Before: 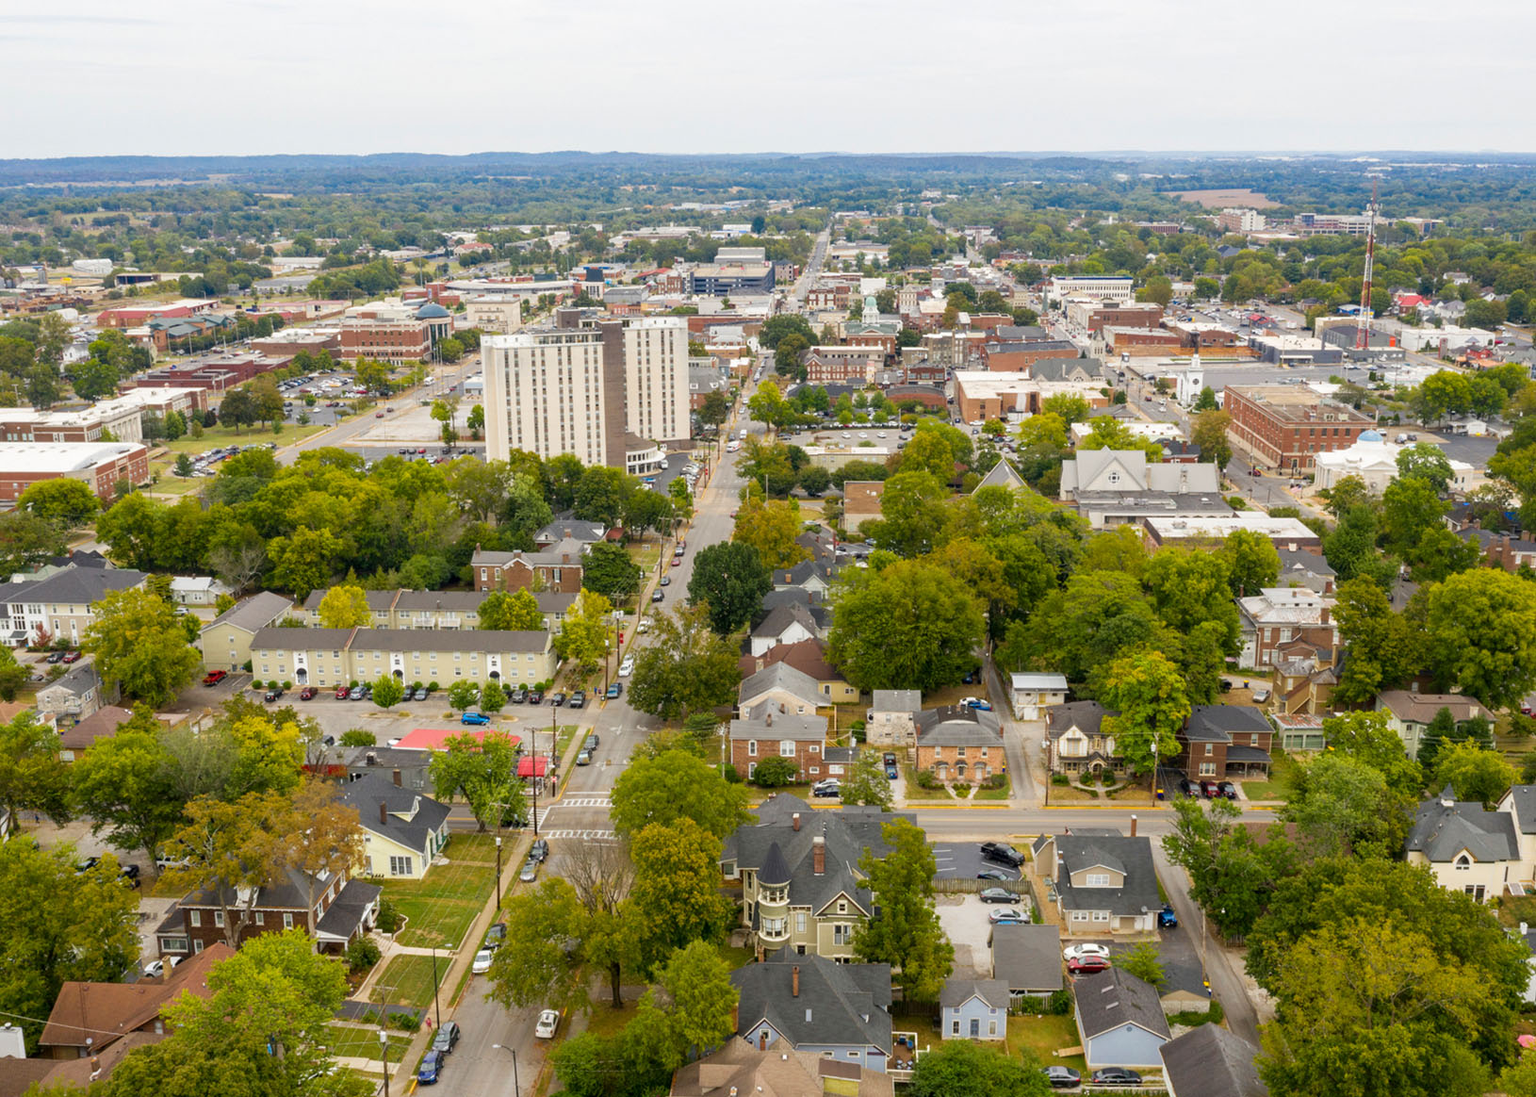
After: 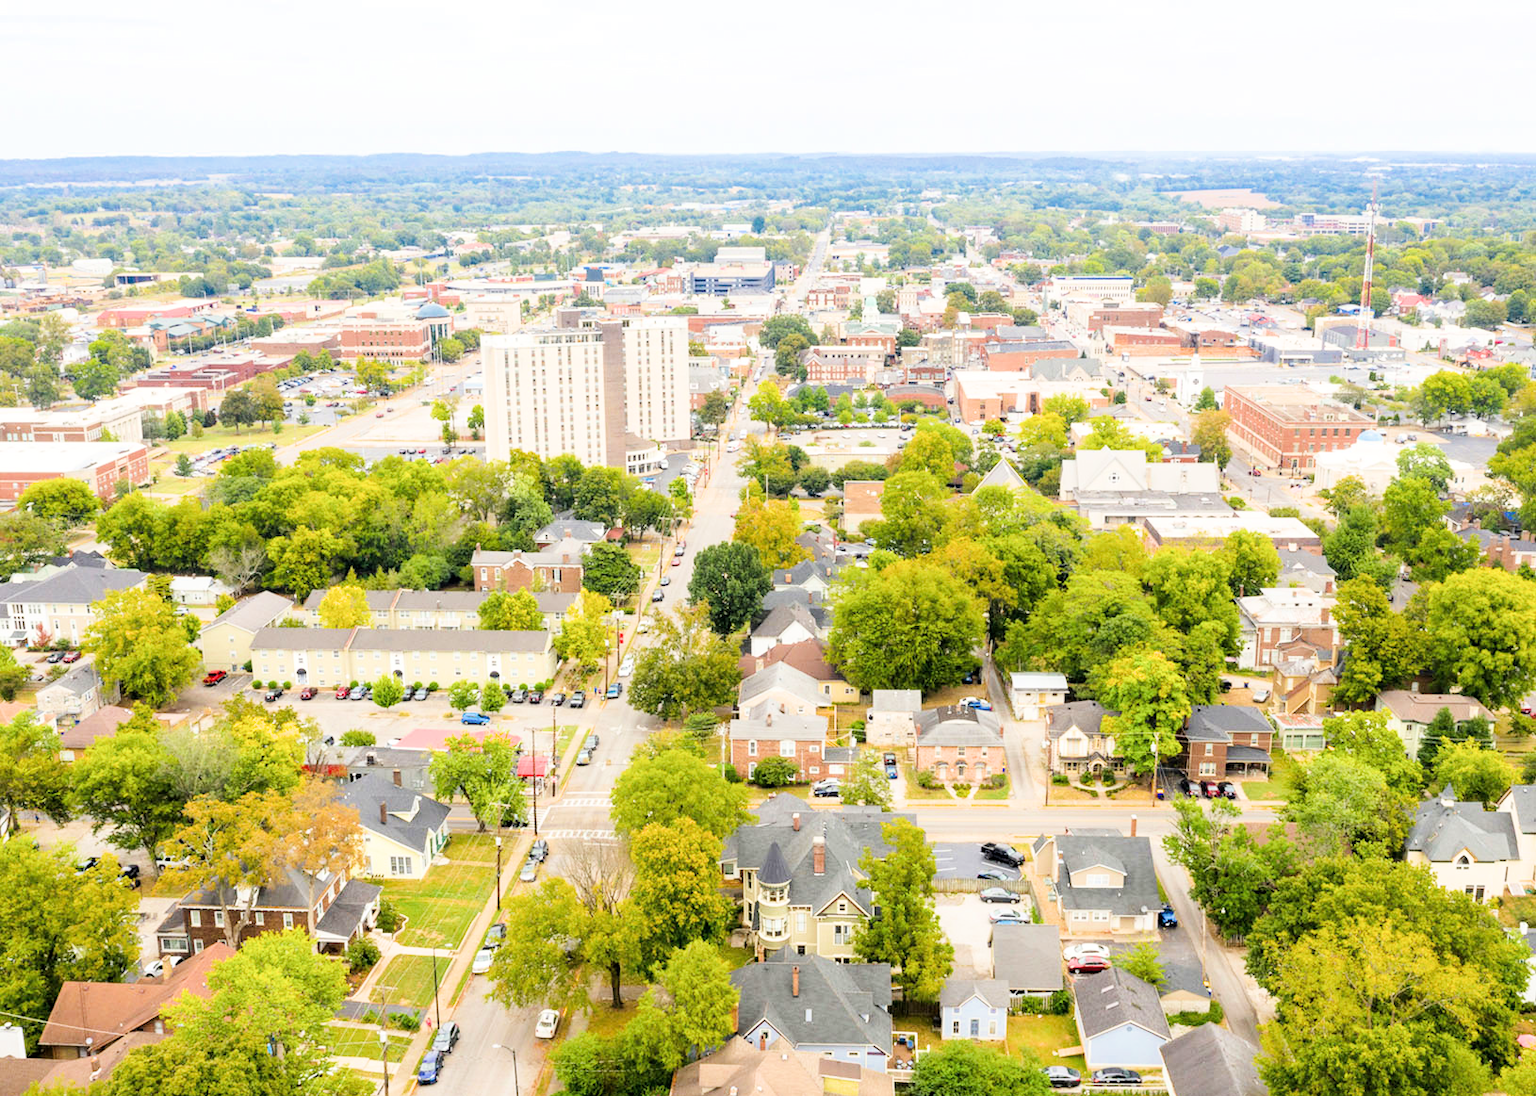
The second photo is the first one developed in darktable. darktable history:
tone equalizer: -8 EV -0.439 EV, -7 EV -0.396 EV, -6 EV -0.295 EV, -5 EV -0.196 EV, -3 EV 0.246 EV, -2 EV 0.36 EV, -1 EV 0.403 EV, +0 EV 0.421 EV, edges refinement/feathering 500, mask exposure compensation -1.57 EV, preserve details no
exposure: black level correction 0, exposure 1.67 EV, compensate highlight preservation false
filmic rgb: black relative exposure -7.65 EV, white relative exposure 4.56 EV, hardness 3.61
